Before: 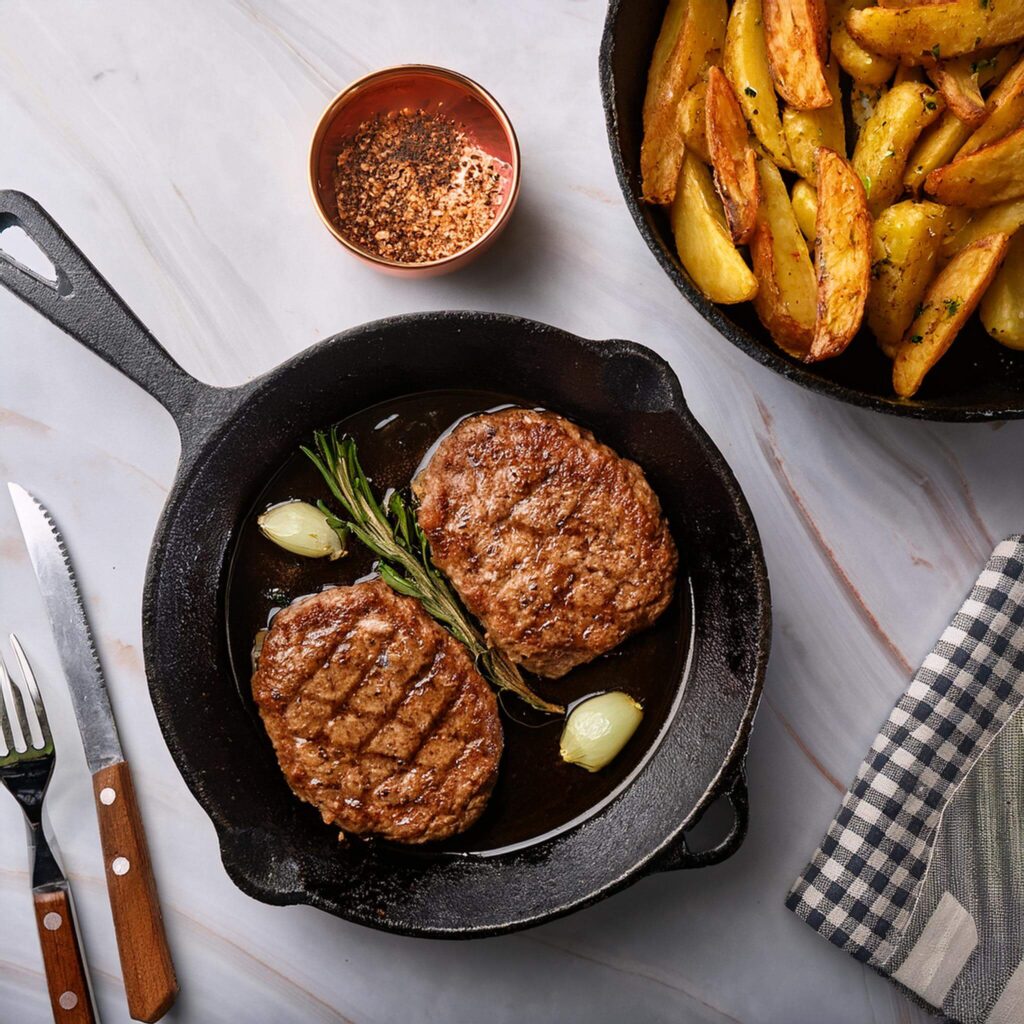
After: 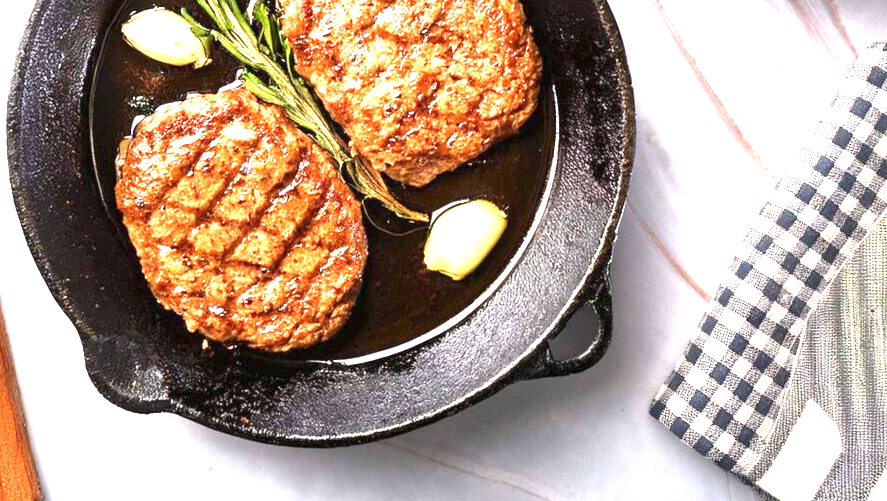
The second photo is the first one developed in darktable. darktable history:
crop and rotate: left 13.306%, top 48.129%, bottom 2.928%
exposure: black level correction 0, exposure 2.327 EV, compensate exposure bias true, compensate highlight preservation false
